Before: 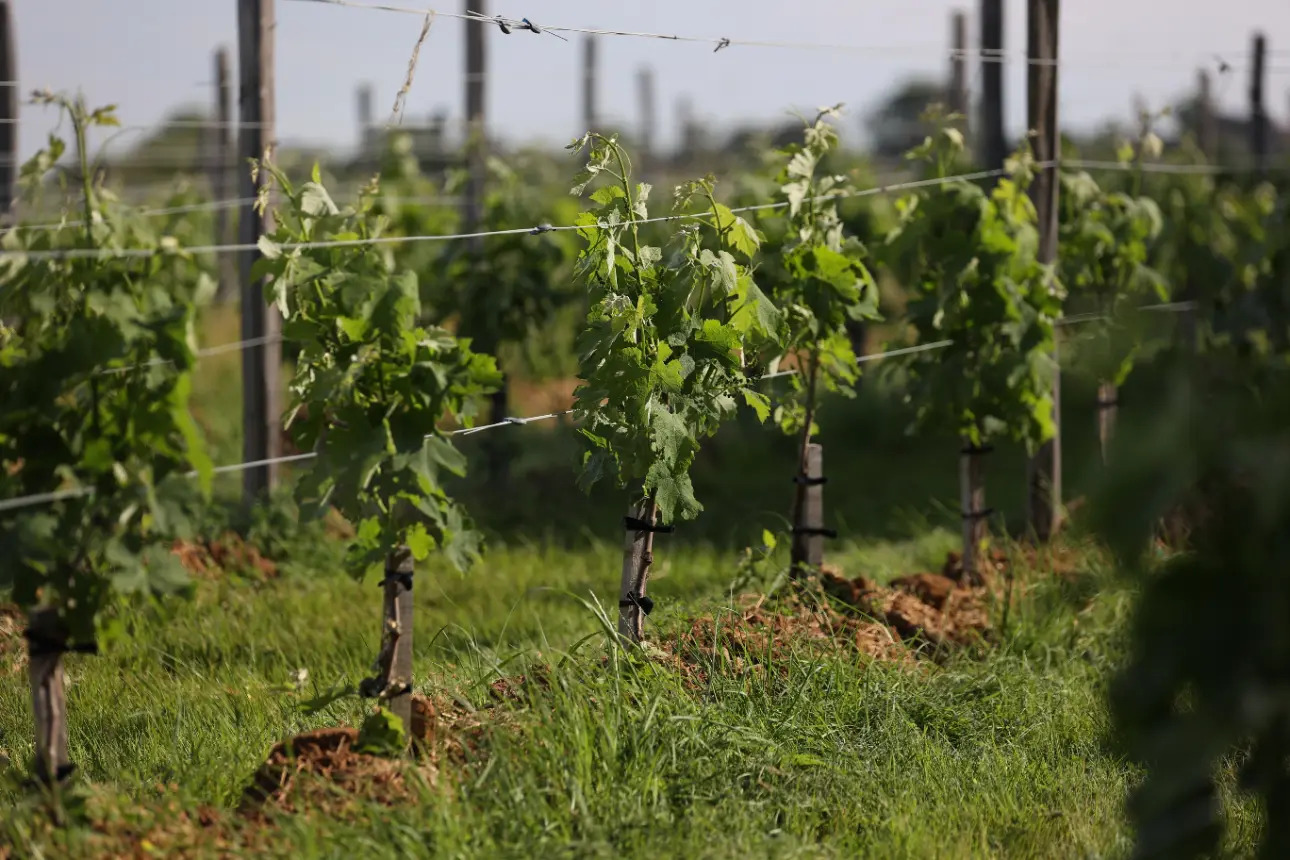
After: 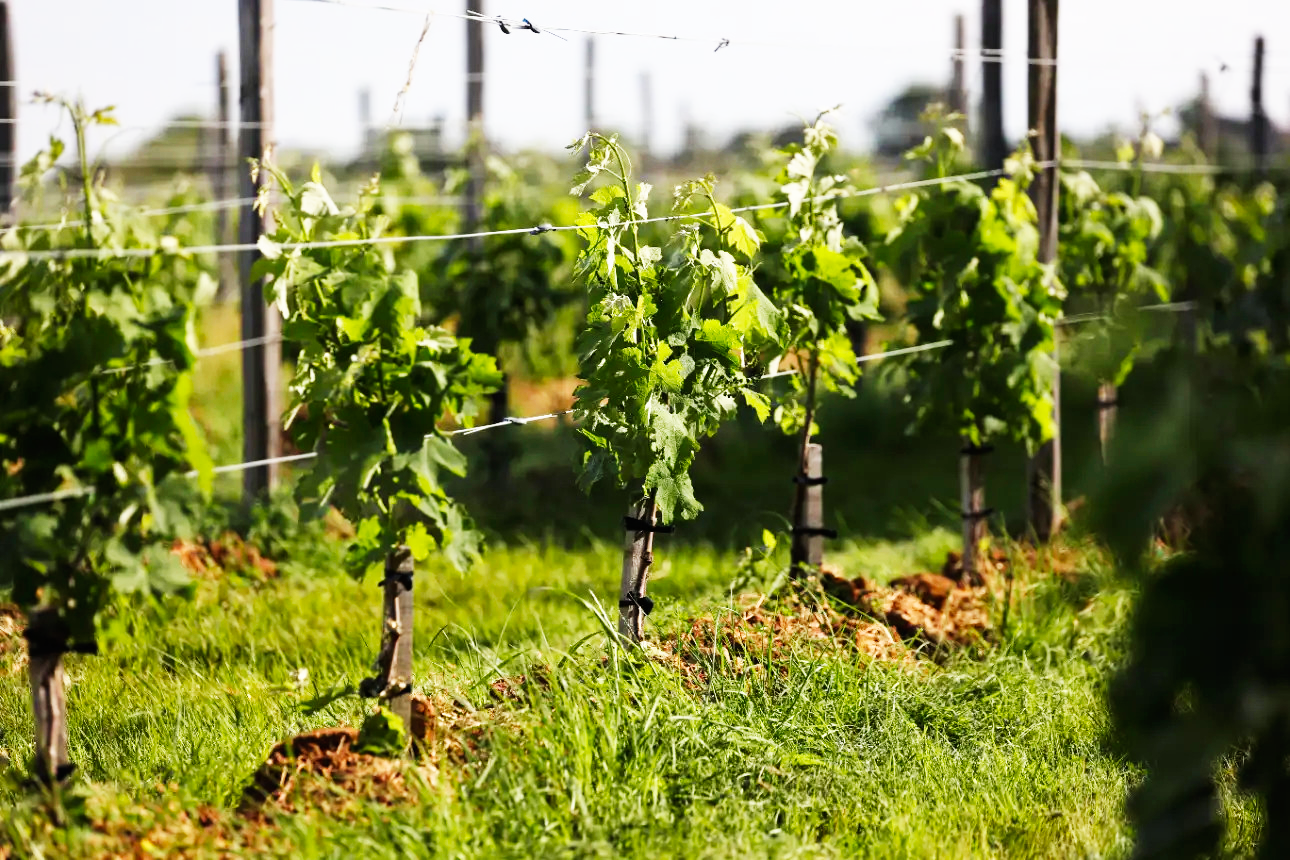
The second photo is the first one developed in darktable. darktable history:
exposure: exposure 0.078 EV, compensate highlight preservation false
base curve: curves: ch0 [(0, 0) (0.007, 0.004) (0.027, 0.03) (0.046, 0.07) (0.207, 0.54) (0.442, 0.872) (0.673, 0.972) (1, 1)], preserve colors none
